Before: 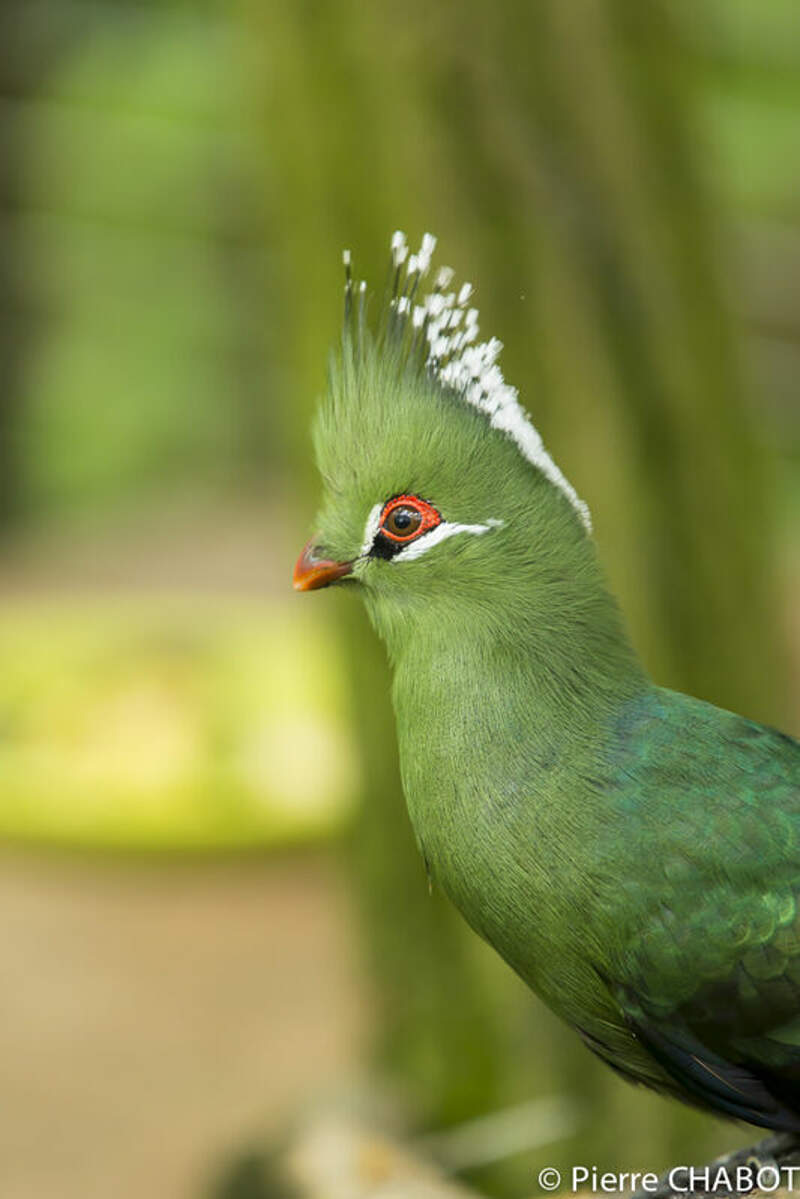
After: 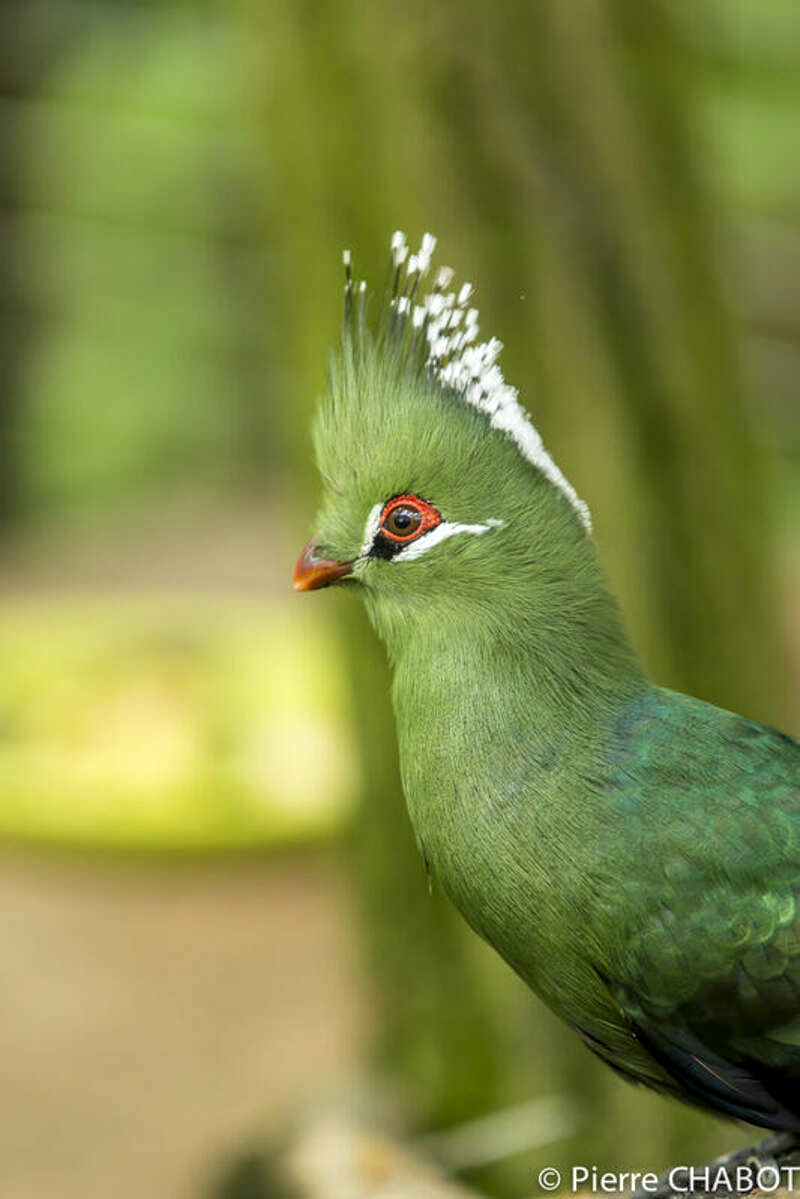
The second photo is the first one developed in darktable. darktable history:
local contrast: on, module defaults
tone equalizer: -8 EV -0.55 EV
color zones: curves: ch0 [(0.068, 0.464) (0.25, 0.5) (0.48, 0.508) (0.75, 0.536) (0.886, 0.476) (0.967, 0.456)]; ch1 [(0.066, 0.456) (0.25, 0.5) (0.616, 0.508) (0.746, 0.56) (0.934, 0.444)]
